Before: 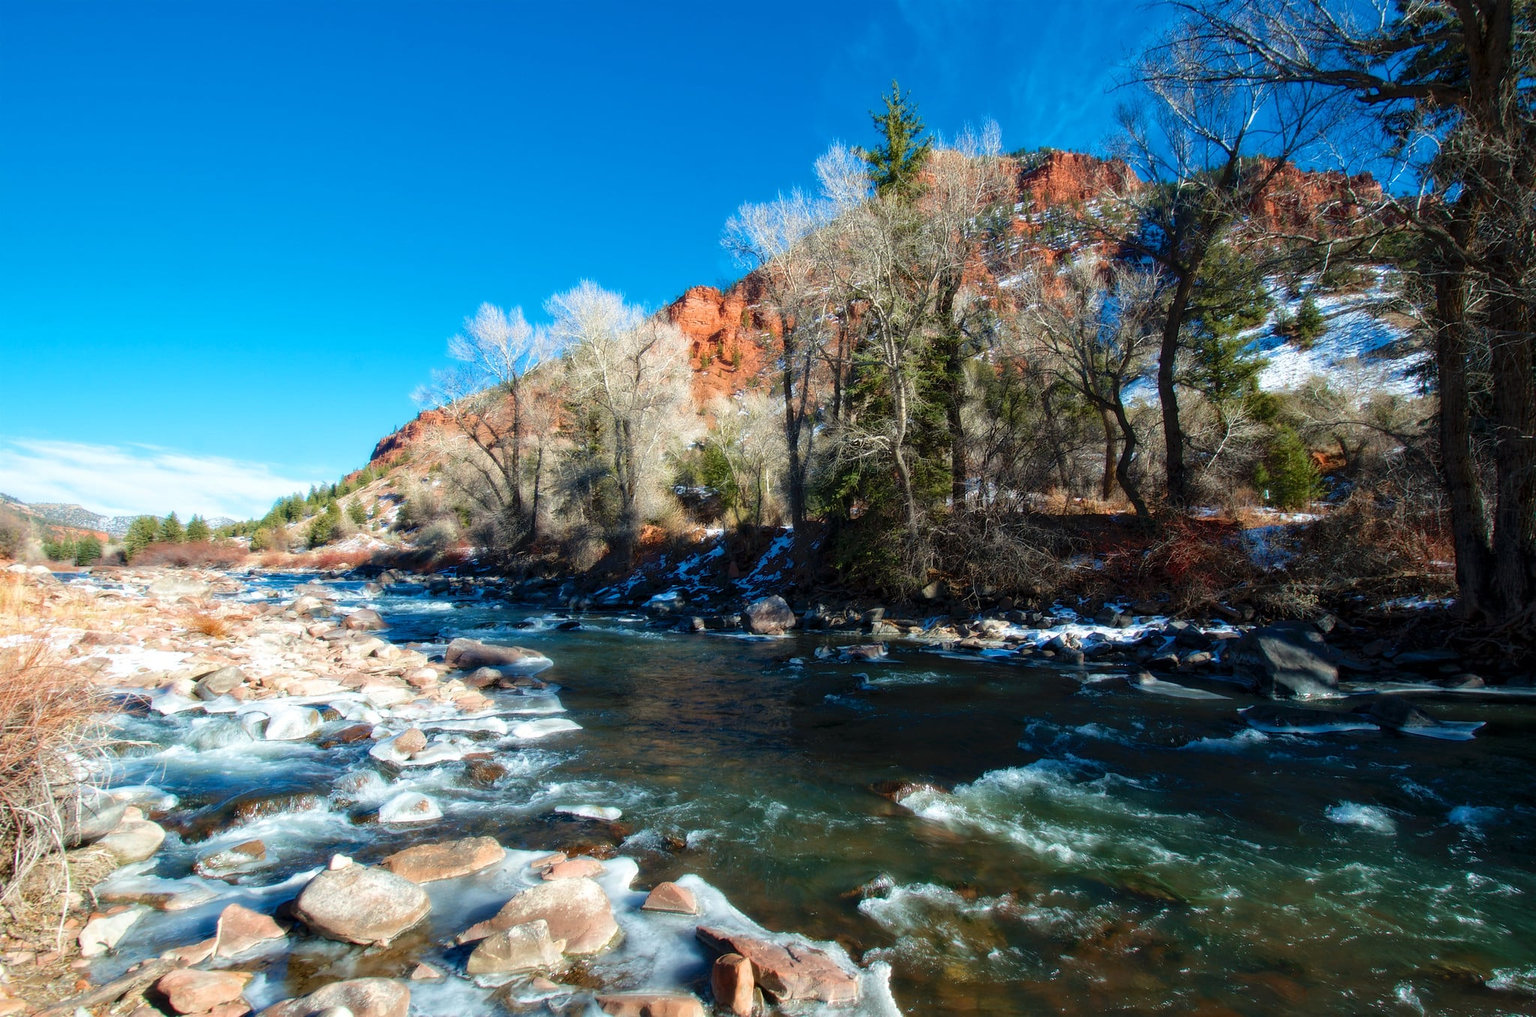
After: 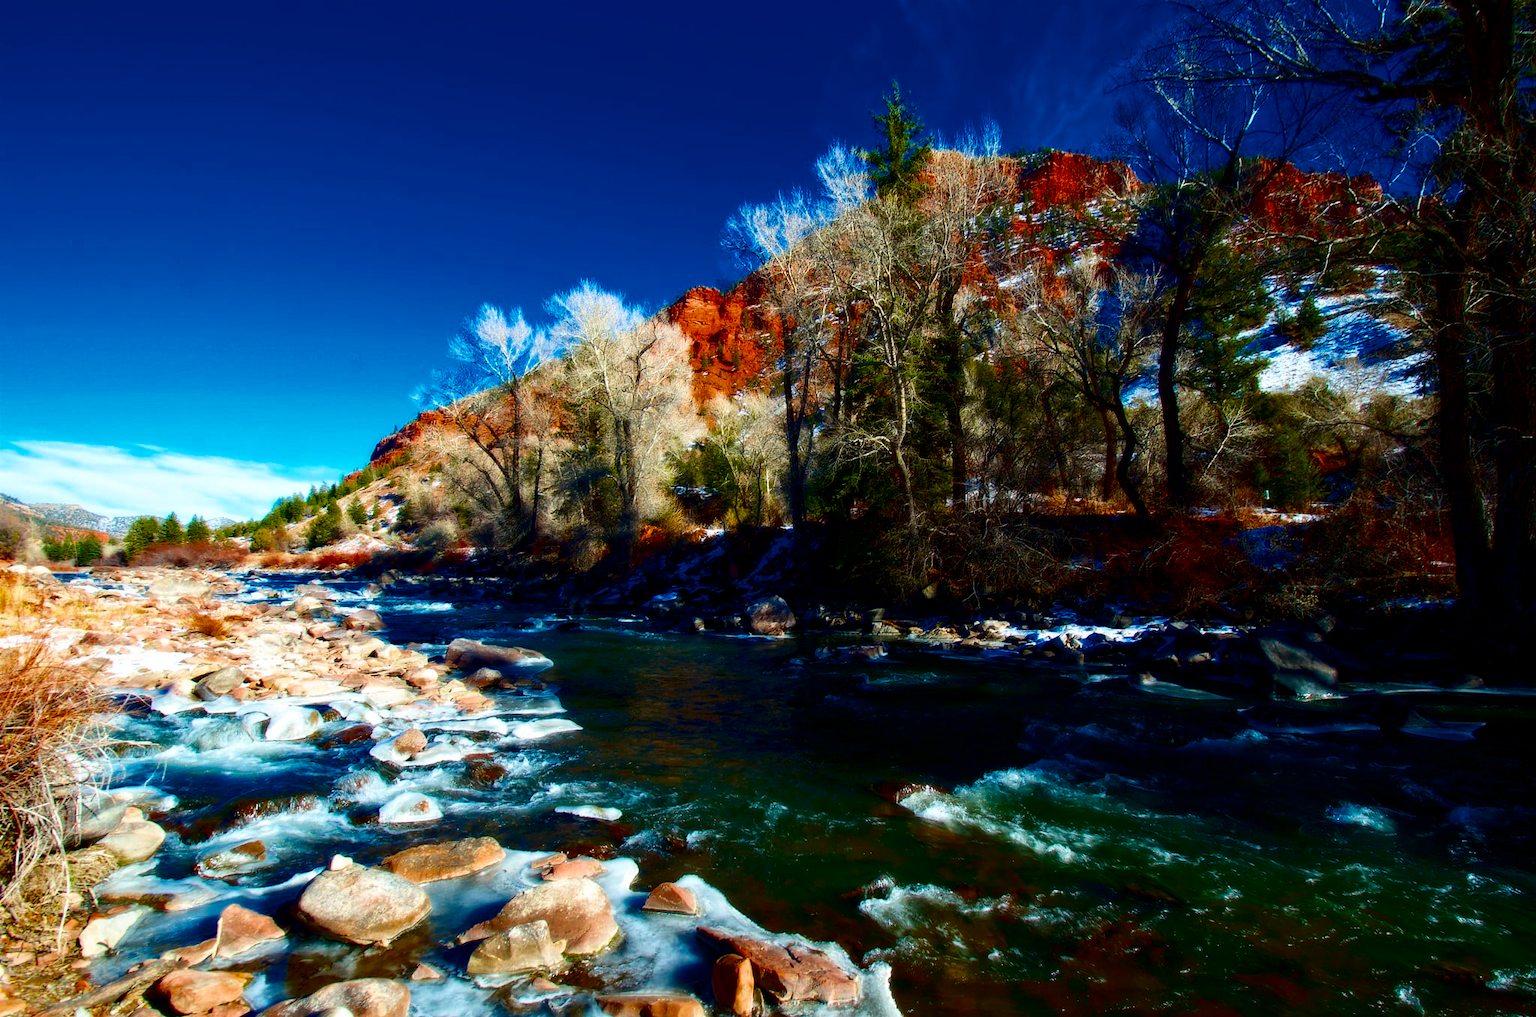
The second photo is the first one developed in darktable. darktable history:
contrast brightness saturation: contrast 0.188, brightness -0.243, saturation 0.115
color balance rgb: global offset › luminance -0.493%, linear chroma grading › global chroma 19.975%, perceptual saturation grading › global saturation 24.92%, global vibrance 10.062%, saturation formula JzAzBz (2021)
